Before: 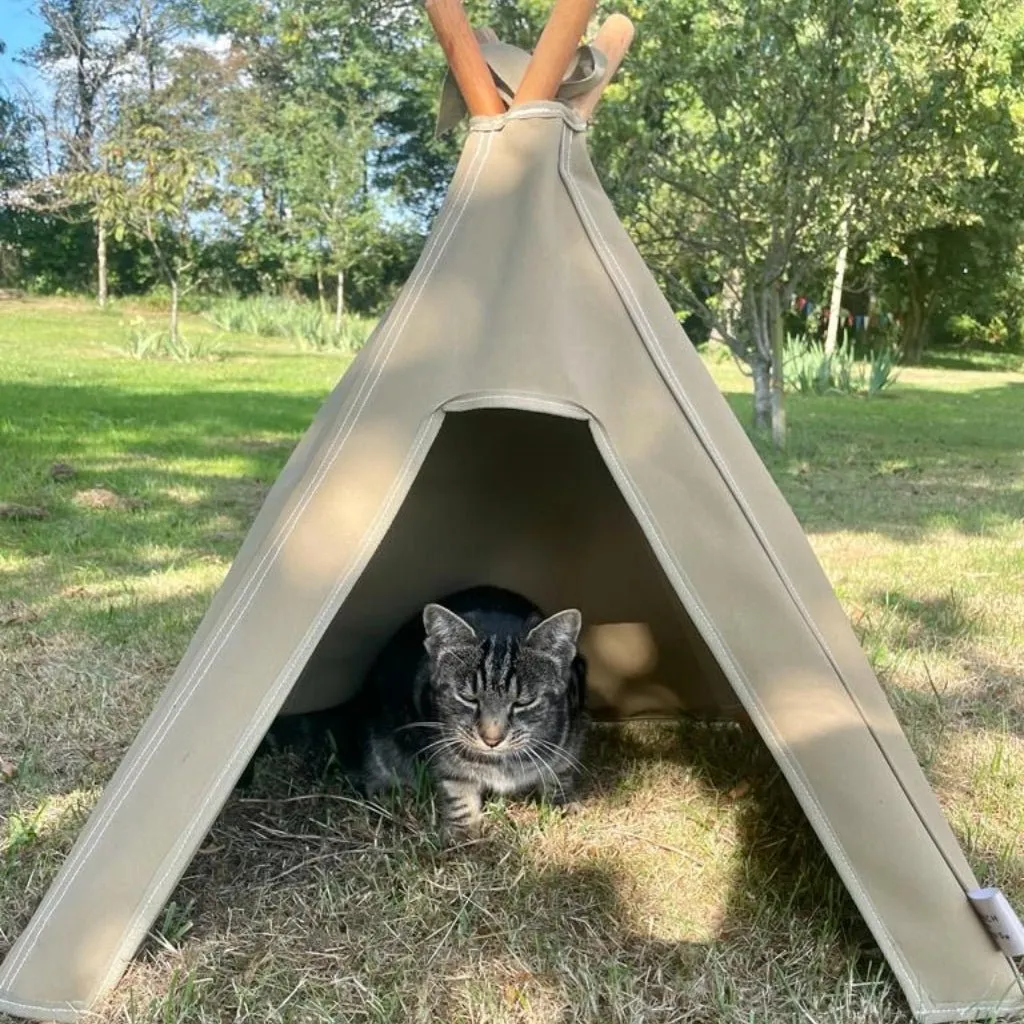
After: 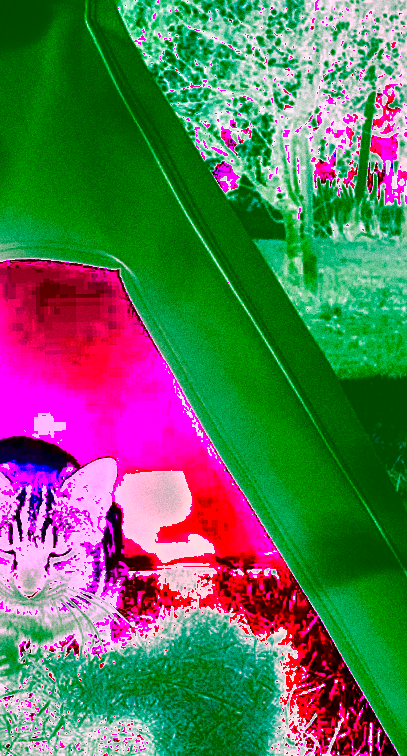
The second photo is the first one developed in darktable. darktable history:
rotate and perspective: rotation -1°, crop left 0.011, crop right 0.989, crop top 0.025, crop bottom 0.975
shadows and highlights: soften with gaussian
sharpen: on, module defaults
grain: coarseness 0.09 ISO, strength 40%
crop: left 45.721%, top 13.393%, right 14.118%, bottom 10.01%
white balance: red 8, blue 8
contrast brightness saturation: contrast 0.2, brightness 0.16, saturation 0.22
